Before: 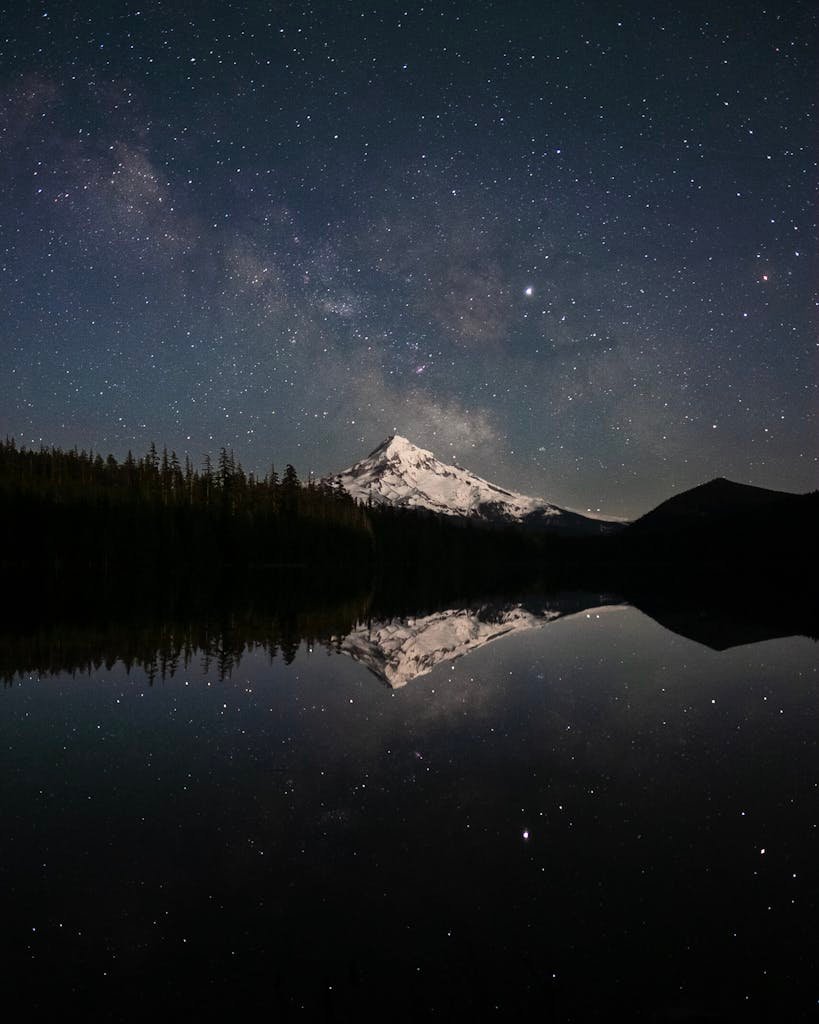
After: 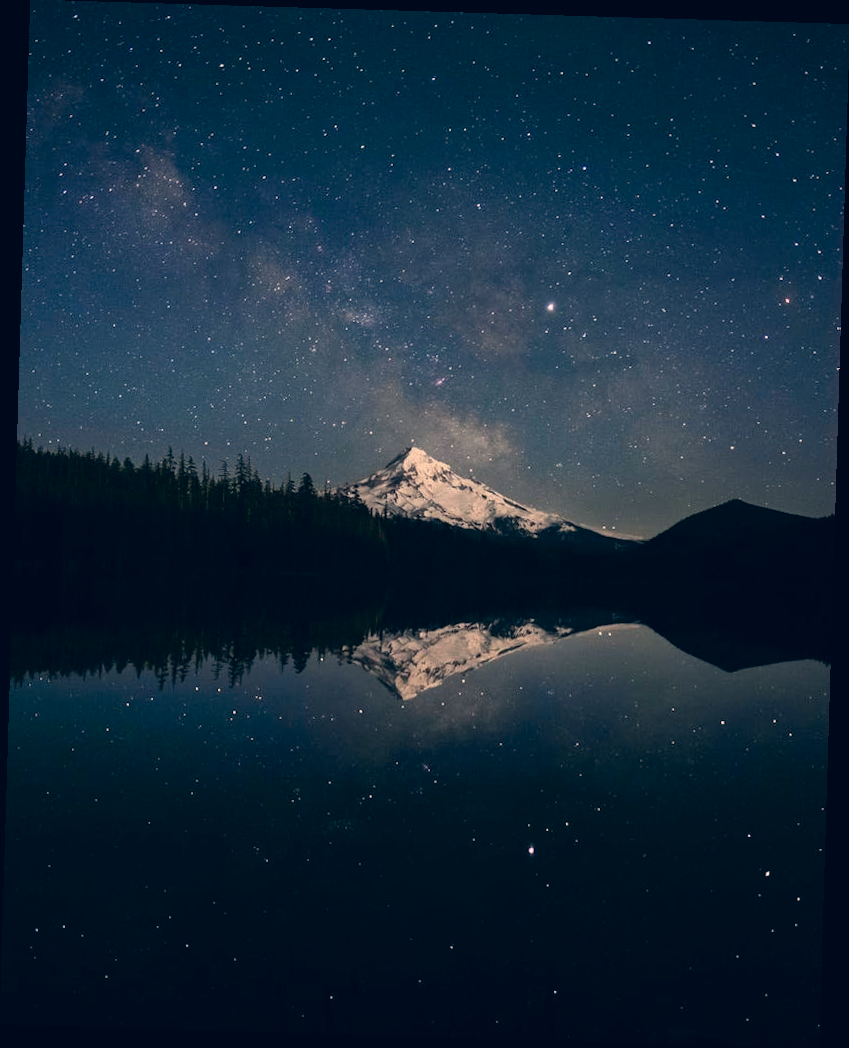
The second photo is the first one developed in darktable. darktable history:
exposure: compensate highlight preservation false
color correction: highlights a* 10.32, highlights b* 14.66, shadows a* -9.59, shadows b* -15.02
rotate and perspective: rotation 1.72°, automatic cropping off
